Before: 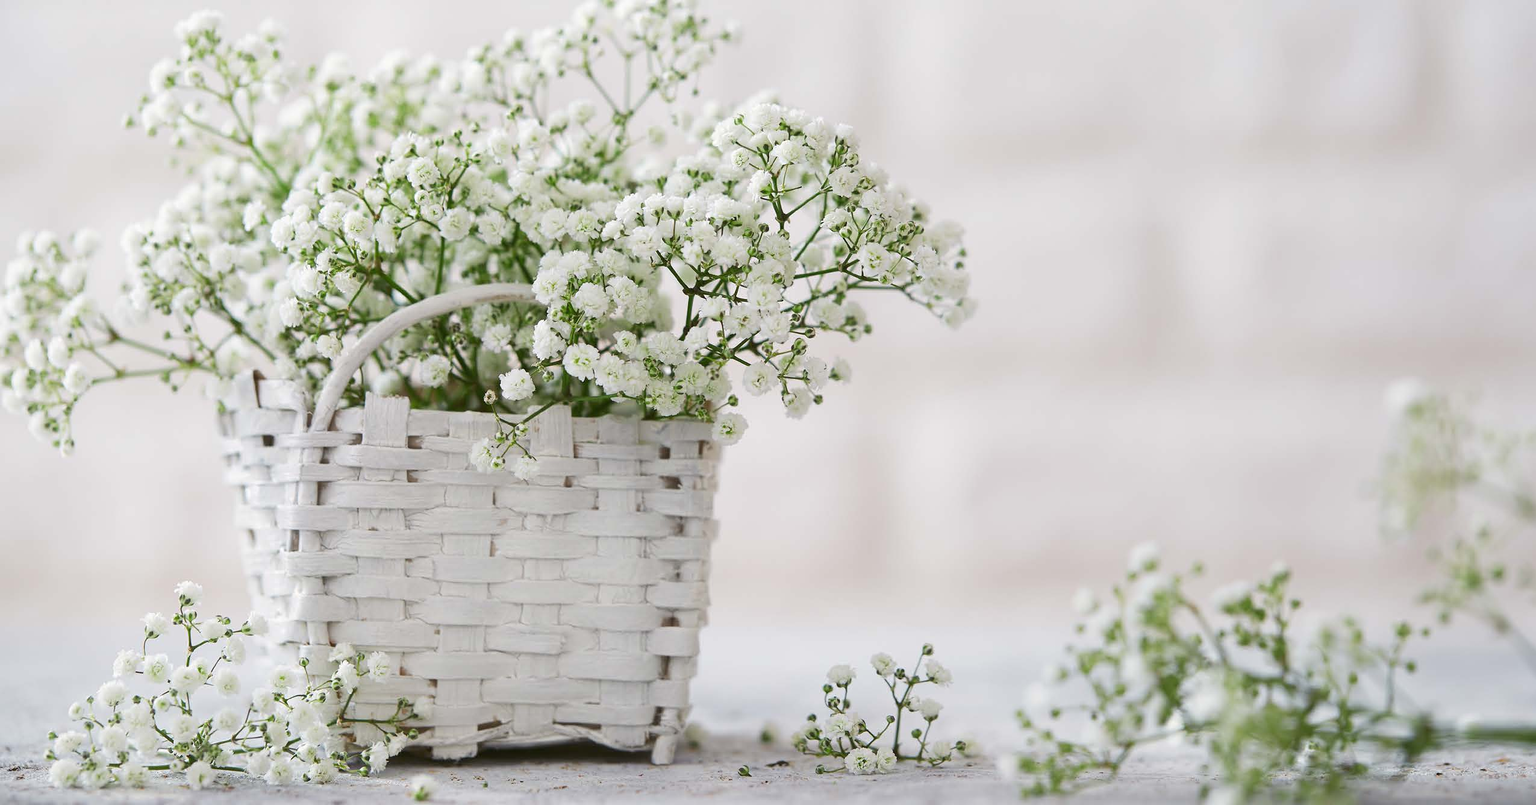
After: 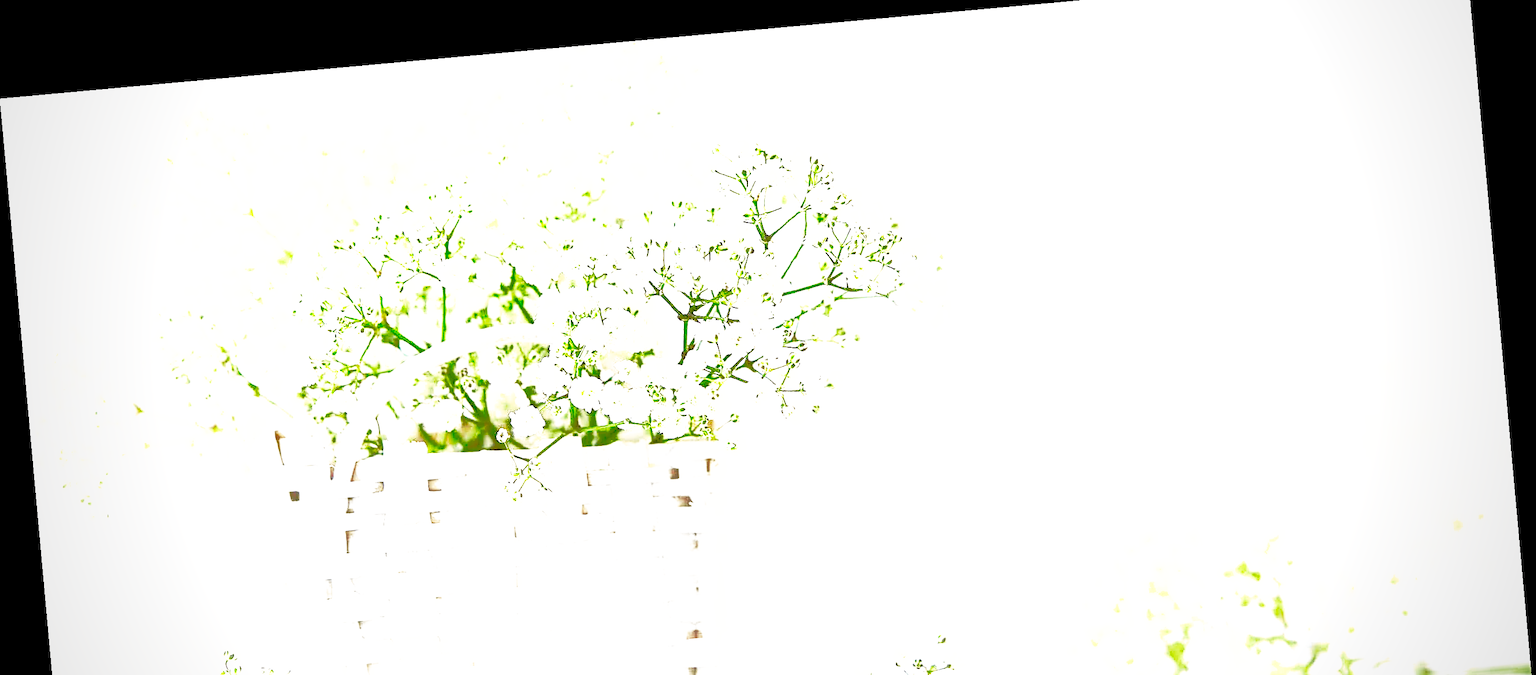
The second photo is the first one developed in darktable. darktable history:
crop: top 3.857%, bottom 21.132%
sharpen: on, module defaults
rotate and perspective: rotation -5.2°, automatic cropping off
tone curve: curves: ch0 [(0.003, 0) (0.066, 0.031) (0.163, 0.112) (0.264, 0.238) (0.395, 0.421) (0.517, 0.56) (0.684, 0.734) (0.791, 0.814) (1, 1)]; ch1 [(0, 0) (0.164, 0.115) (0.337, 0.332) (0.39, 0.398) (0.464, 0.461) (0.501, 0.5) (0.507, 0.5) (0.534, 0.532) (0.577, 0.59) (0.652, 0.681) (0.733, 0.749) (0.811, 0.796) (1, 1)]; ch2 [(0, 0) (0.337, 0.382) (0.464, 0.476) (0.501, 0.502) (0.527, 0.54) (0.551, 0.565) (0.6, 0.59) (0.687, 0.675) (1, 1)], color space Lab, independent channels, preserve colors none
shadows and highlights: on, module defaults
exposure: black level correction 0.005, exposure 2.084 EV, compensate highlight preservation false
vignetting: fall-off radius 60.92%
base curve: curves: ch0 [(0, 0) (0.012, 0.01) (0.073, 0.168) (0.31, 0.711) (0.645, 0.957) (1, 1)], preserve colors none
